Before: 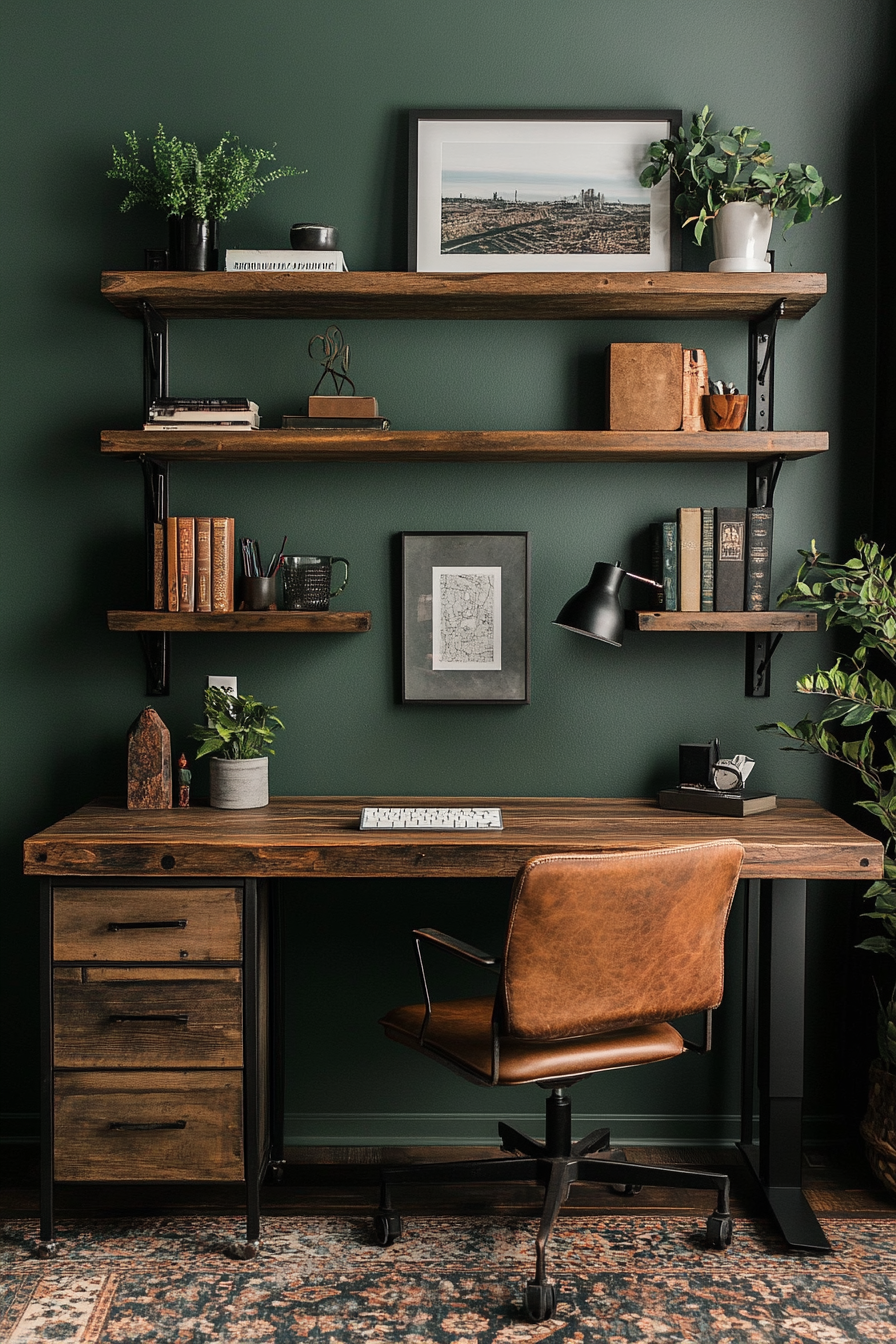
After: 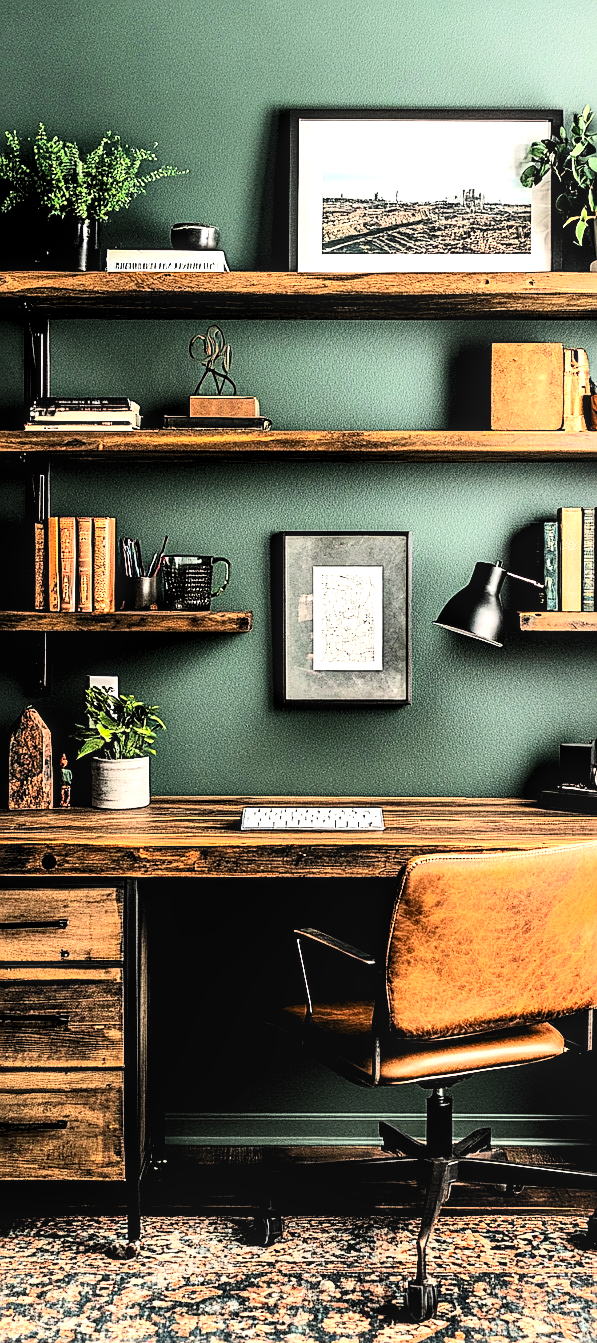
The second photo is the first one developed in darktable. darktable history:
exposure: black level correction 0.001, exposure 1.651 EV, compensate exposure bias true, compensate highlight preservation false
levels: levels [0.116, 0.574, 1]
crop and rotate: left 13.338%, right 19.978%
contrast brightness saturation: contrast 0.396, brightness 0.049, saturation 0.263
sharpen: on, module defaults
local contrast: on, module defaults
